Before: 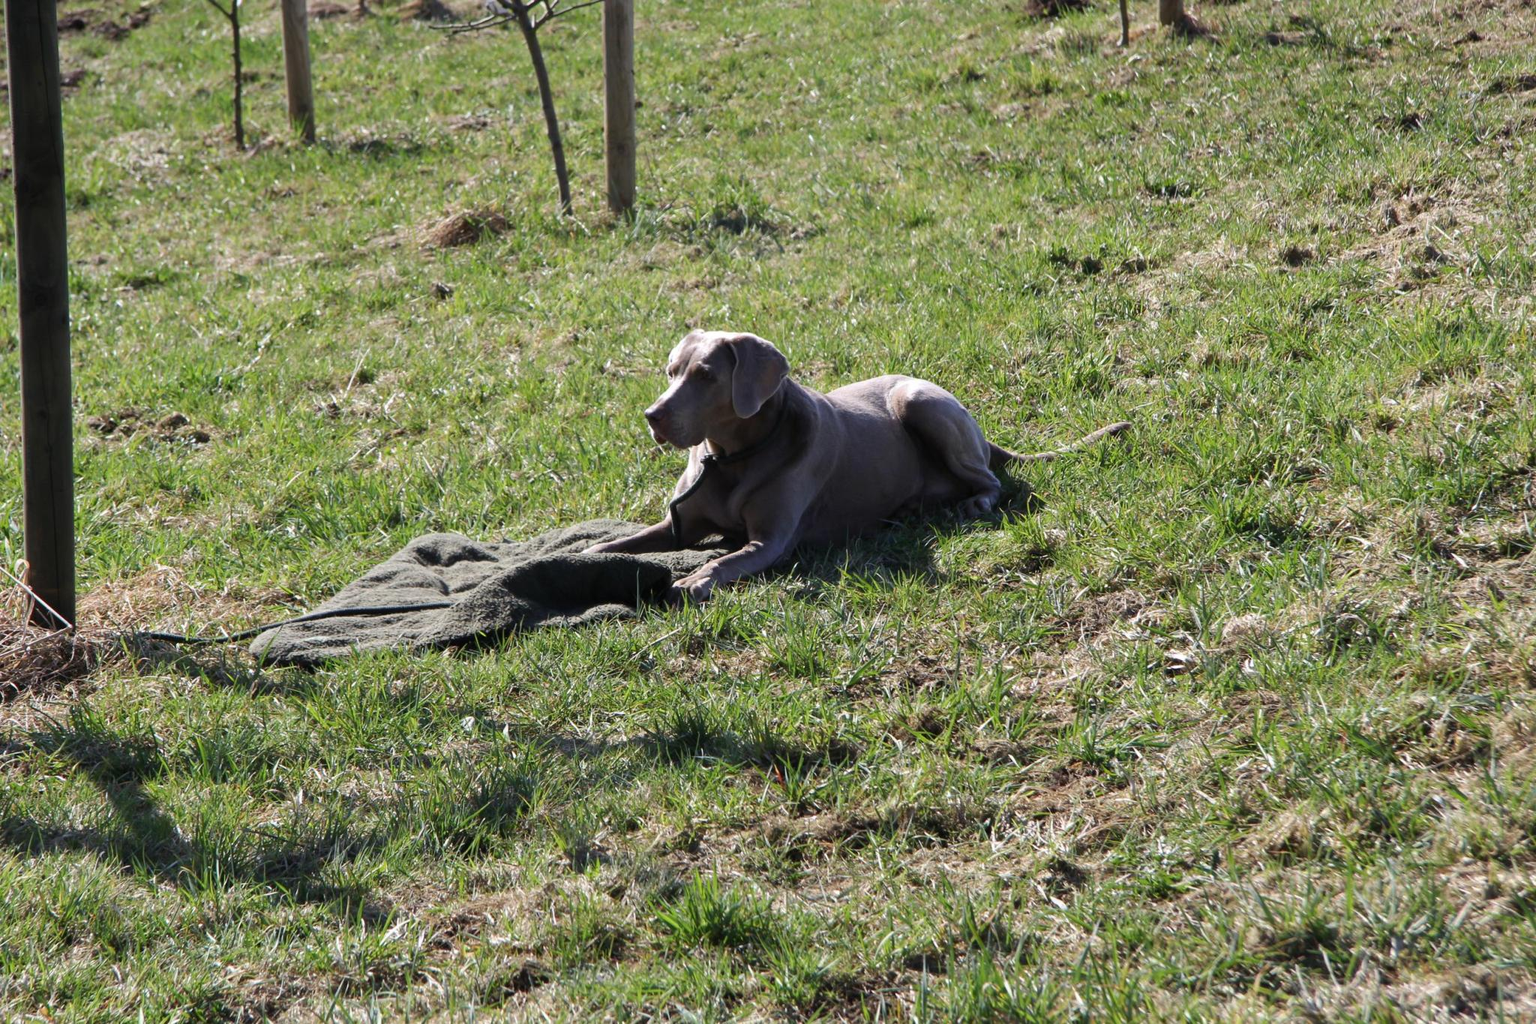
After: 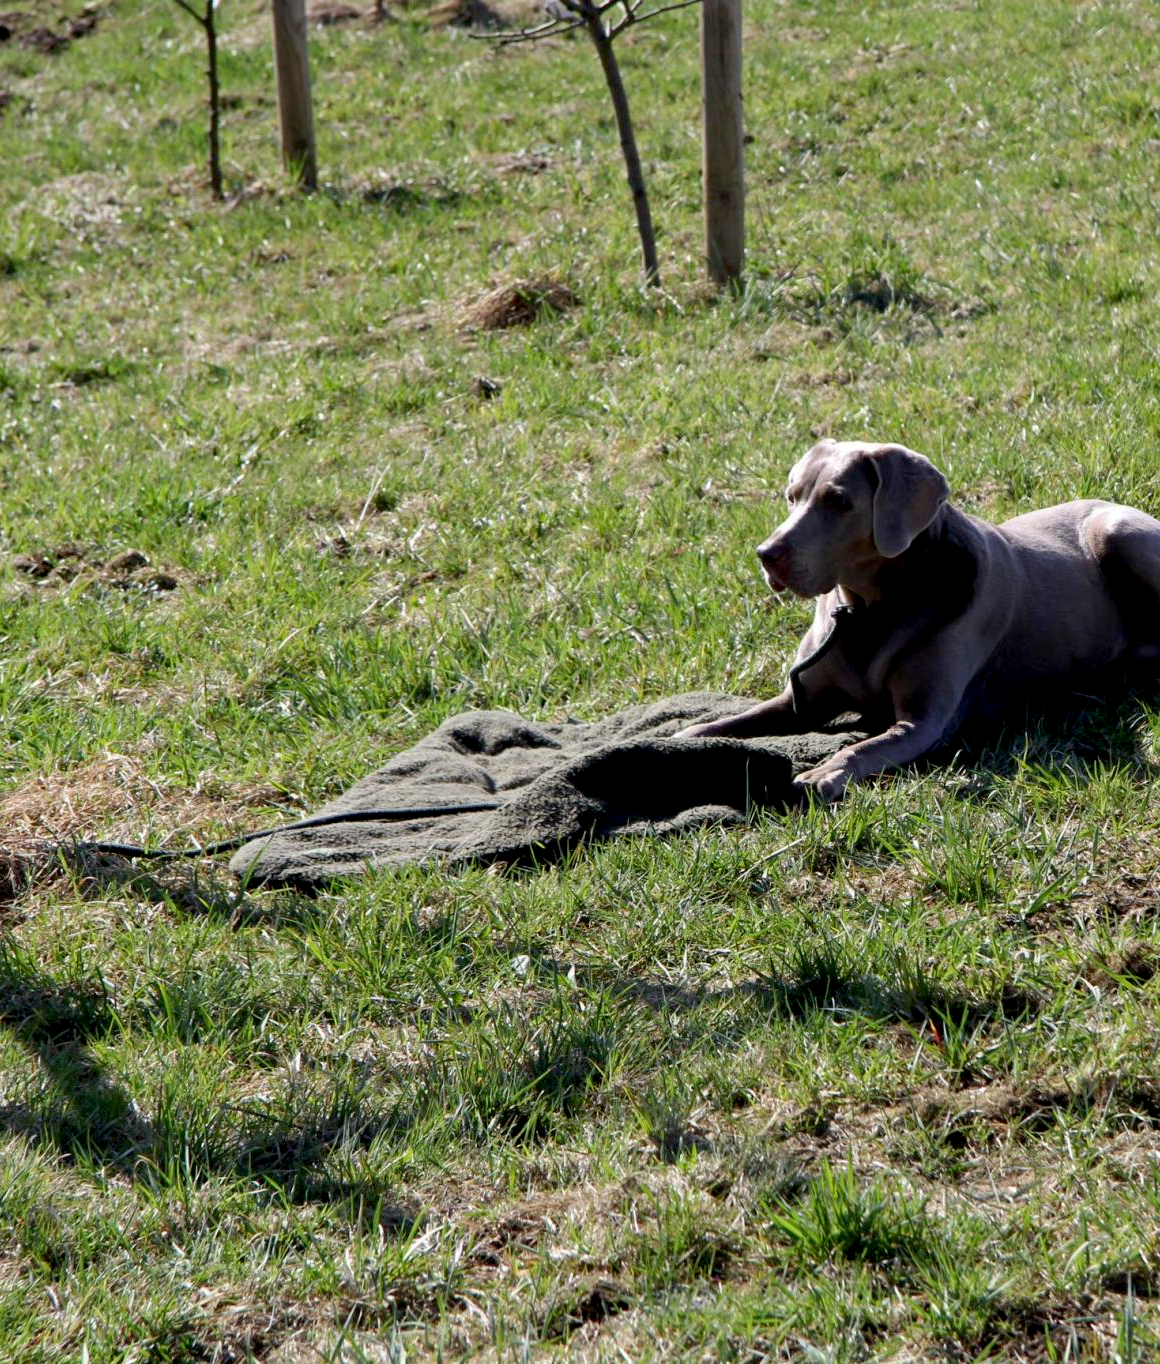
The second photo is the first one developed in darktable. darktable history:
exposure: black level correction 0.012, compensate highlight preservation false
crop: left 5.063%, right 38.255%
